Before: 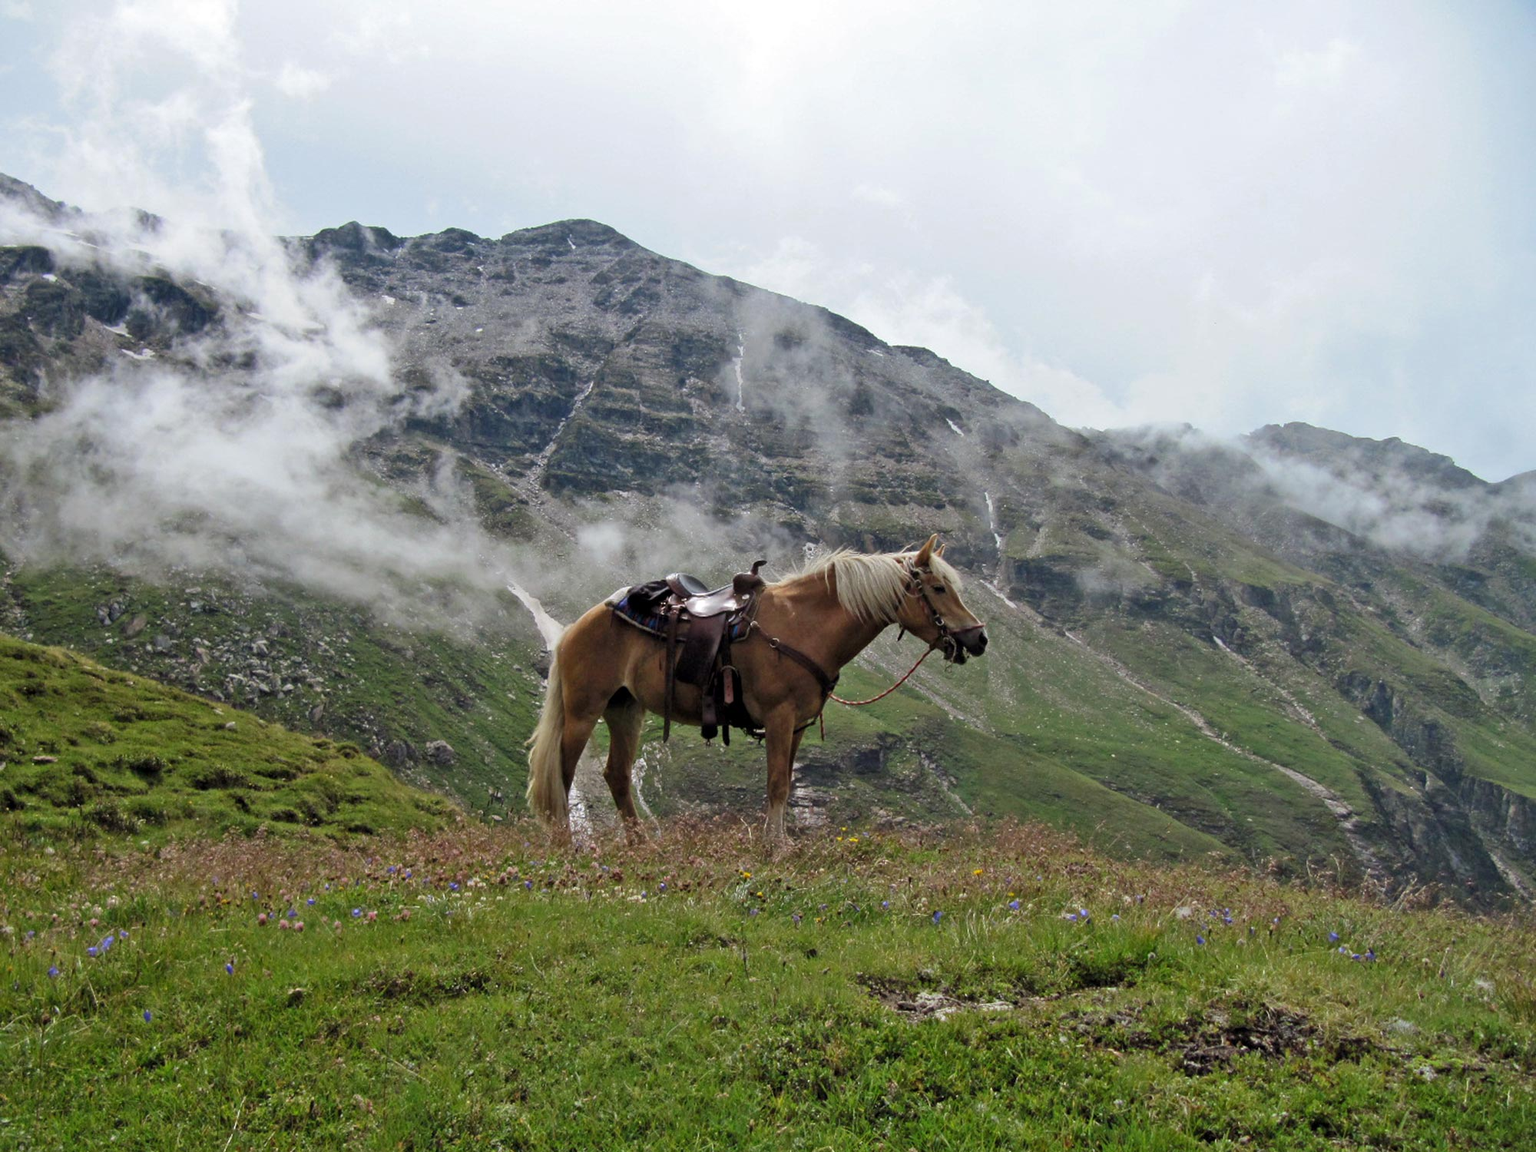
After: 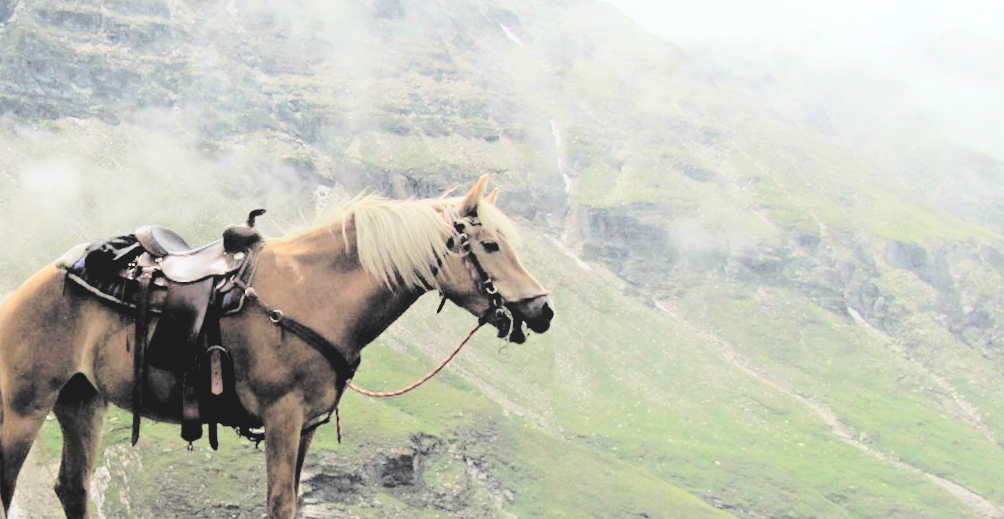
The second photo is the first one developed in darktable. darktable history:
filmic rgb: black relative exposure -5 EV, white relative exposure 3.5 EV, hardness 3.19, contrast 1.2, highlights saturation mix -50%
shadows and highlights: highlights 70.7, soften with gaussian
rgb curve: curves: ch2 [(0, 0) (0.567, 0.512) (1, 1)], mode RGB, independent channels
contrast brightness saturation: brightness 1
crop: left 36.607%, top 34.735%, right 13.146%, bottom 30.611%
